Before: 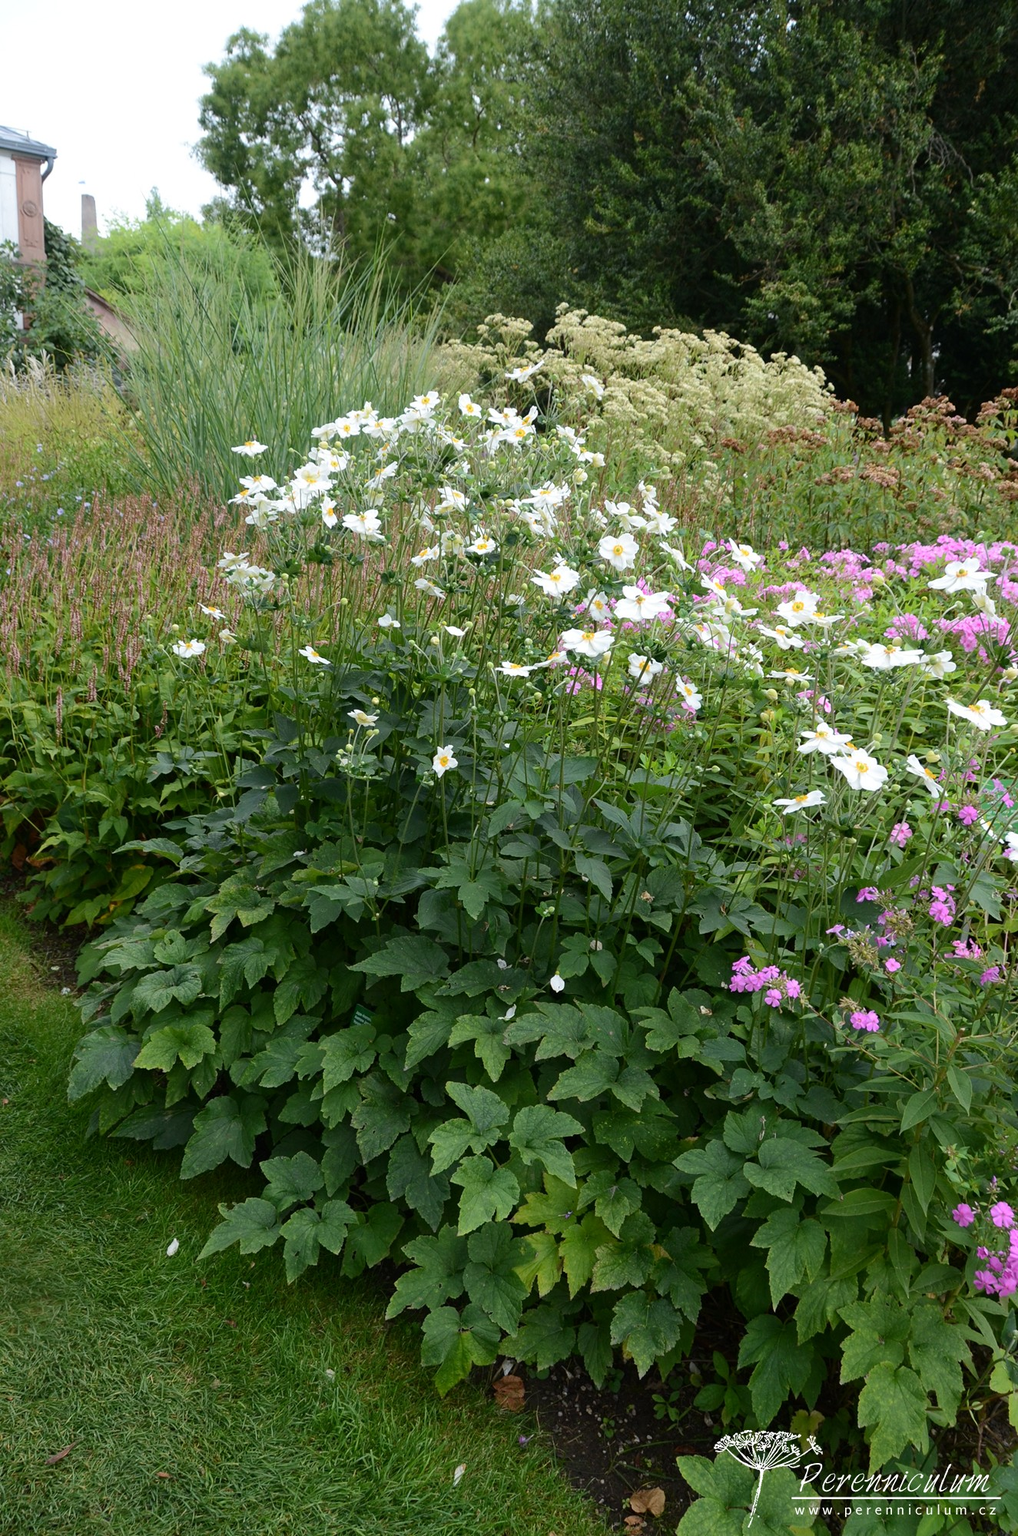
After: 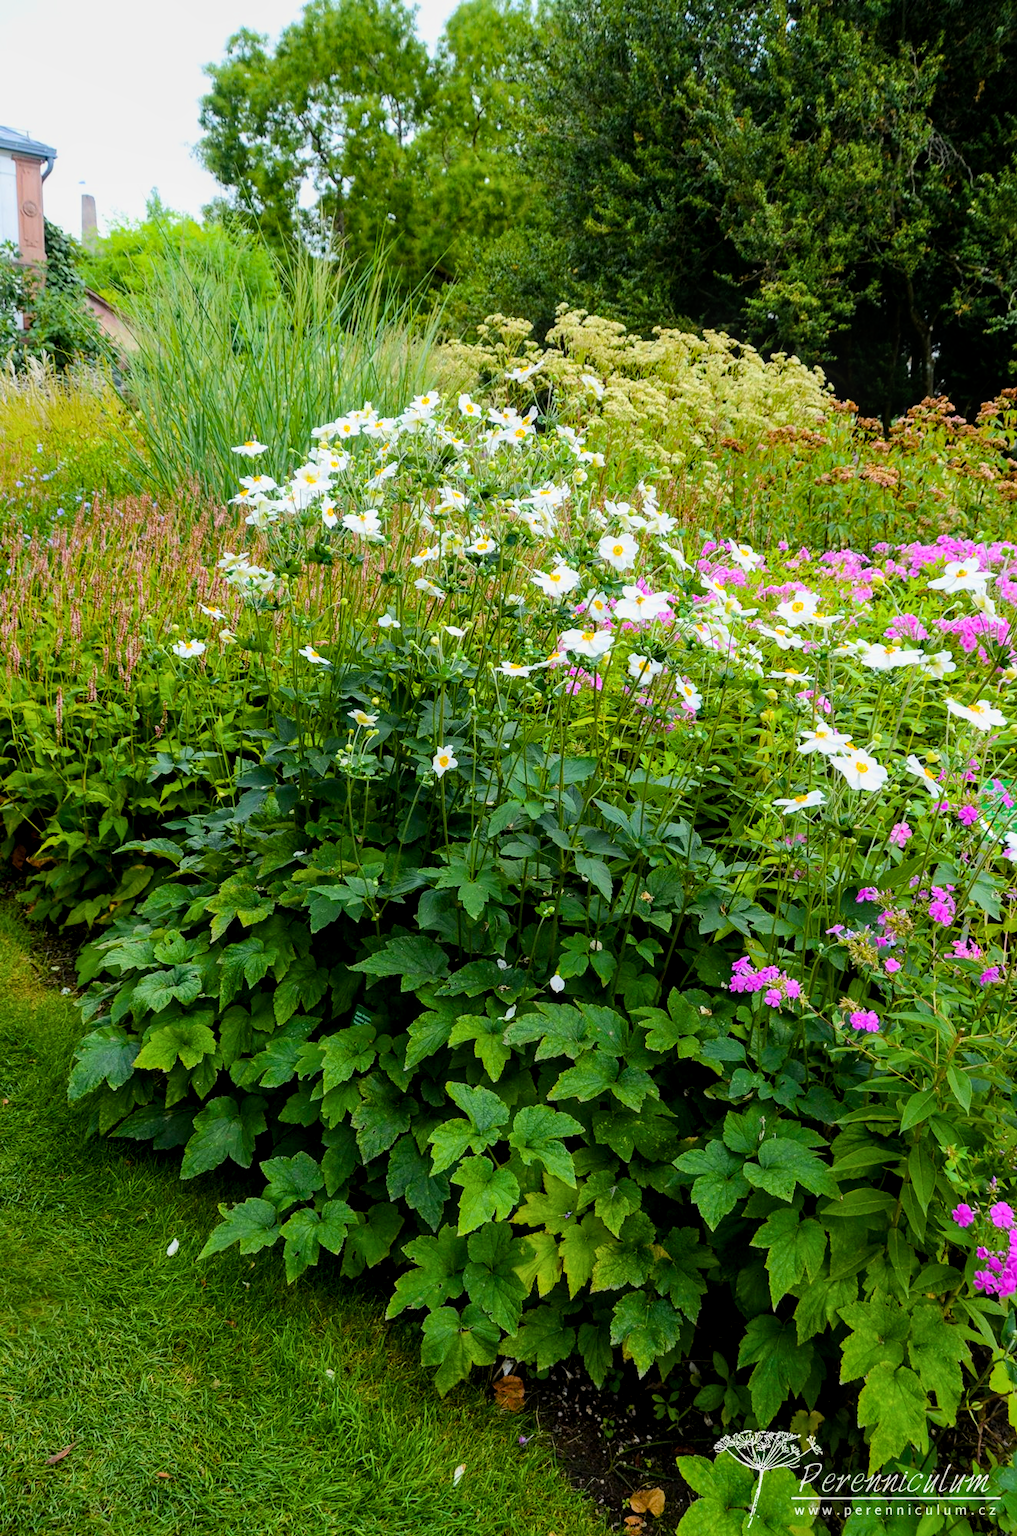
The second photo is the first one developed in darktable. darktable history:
filmic rgb: black relative exposure -7.65 EV, white relative exposure 4.56 EV, hardness 3.61, color science v6 (2022)
local contrast: on, module defaults
tone equalizer: on, module defaults
color balance rgb: linear chroma grading › global chroma 20%, perceptual saturation grading › global saturation 25%, perceptual brilliance grading › global brilliance 20%, global vibrance 20%
